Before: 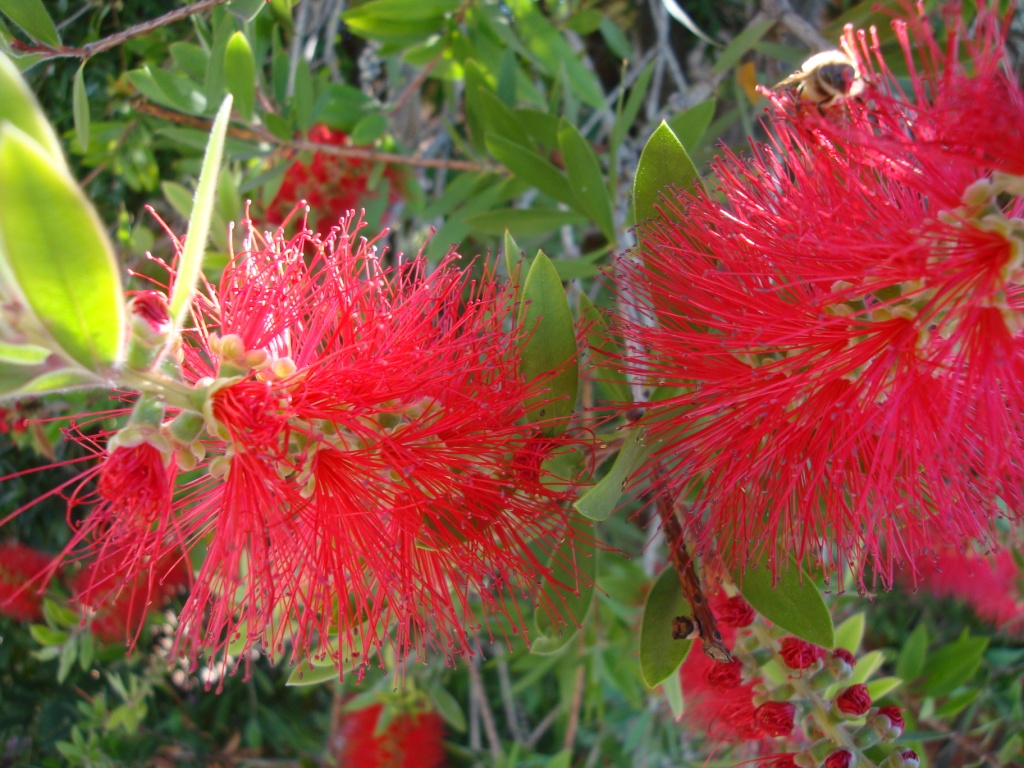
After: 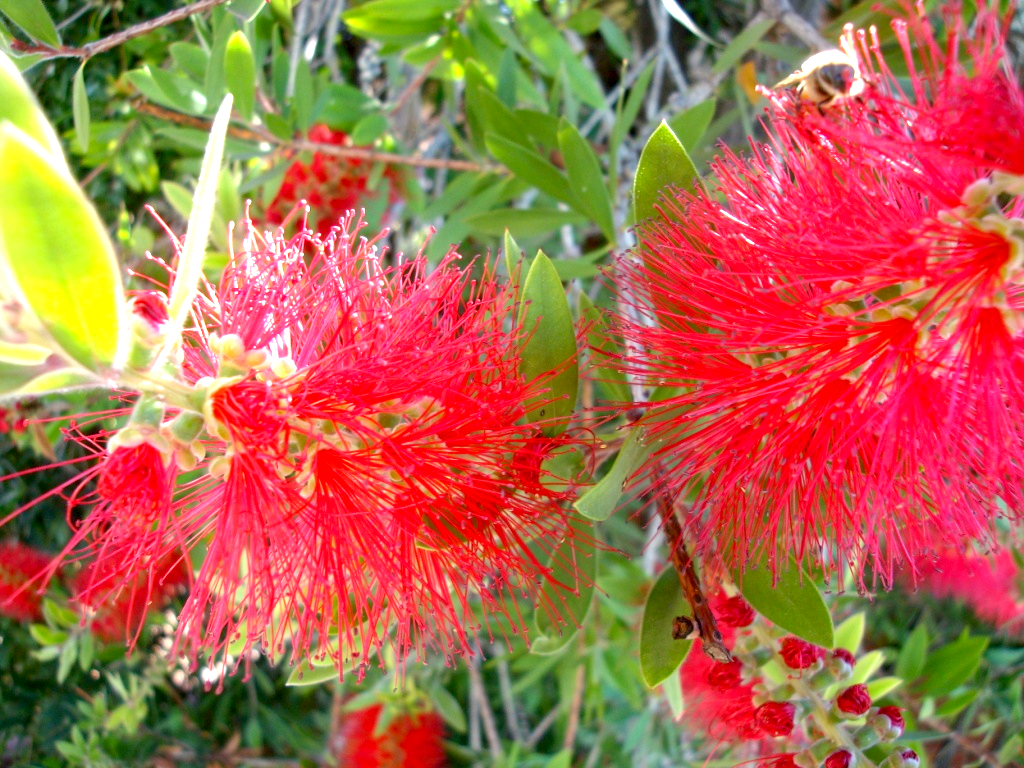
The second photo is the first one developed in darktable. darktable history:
exposure: black level correction 0.008, exposure 0.986 EV, compensate highlight preservation false
